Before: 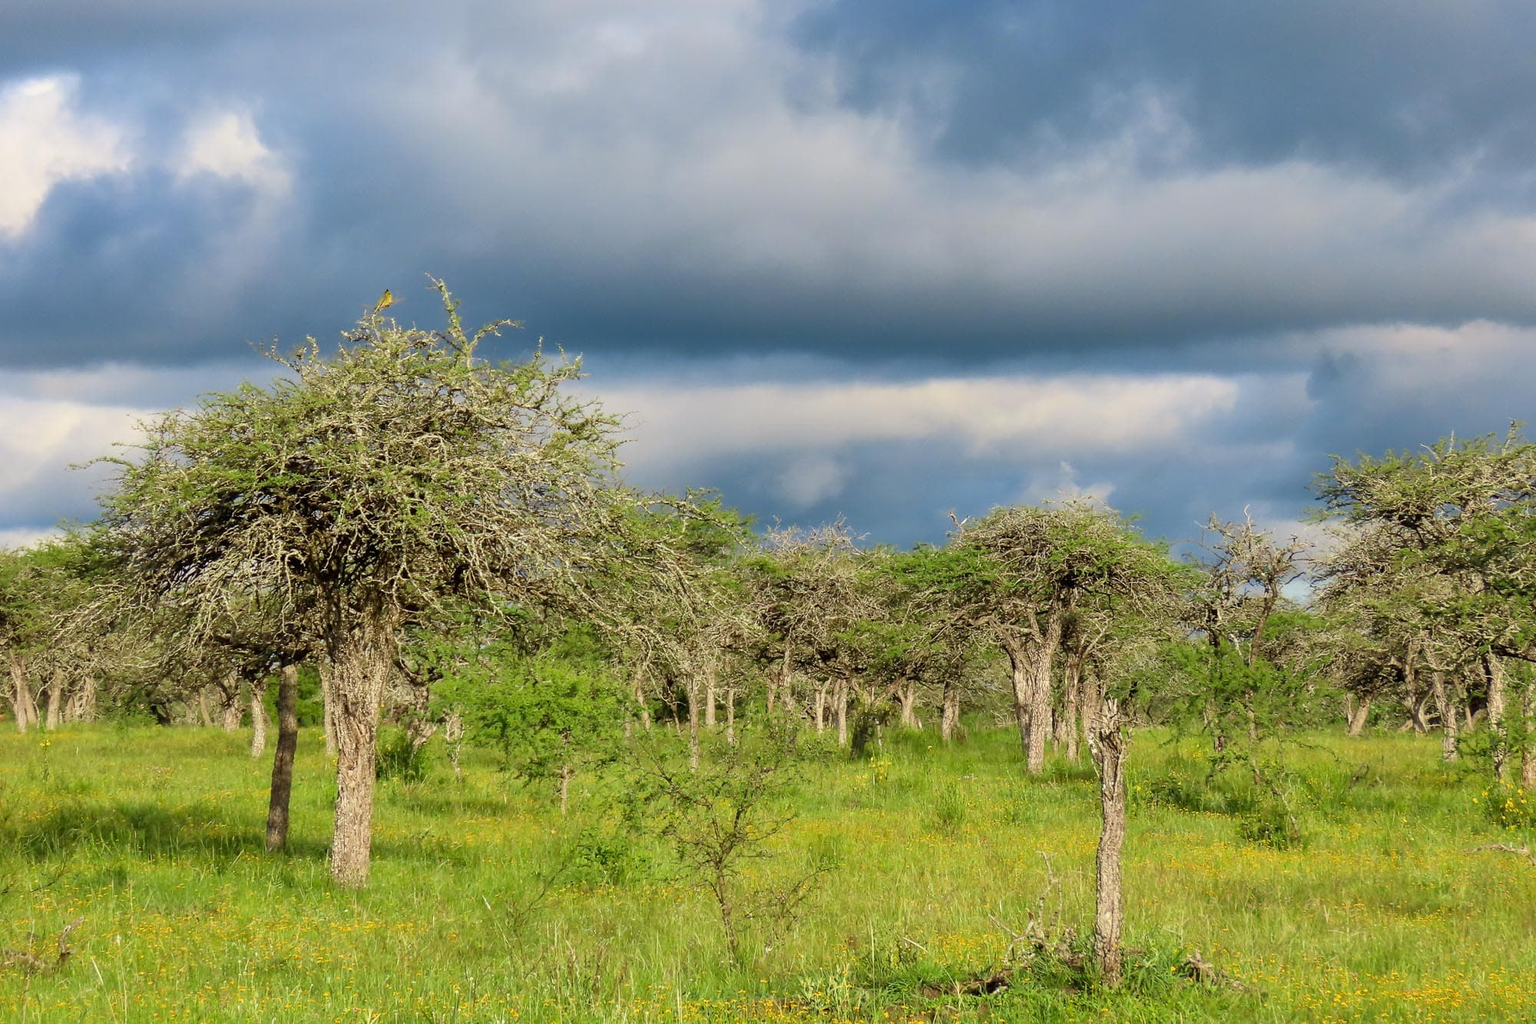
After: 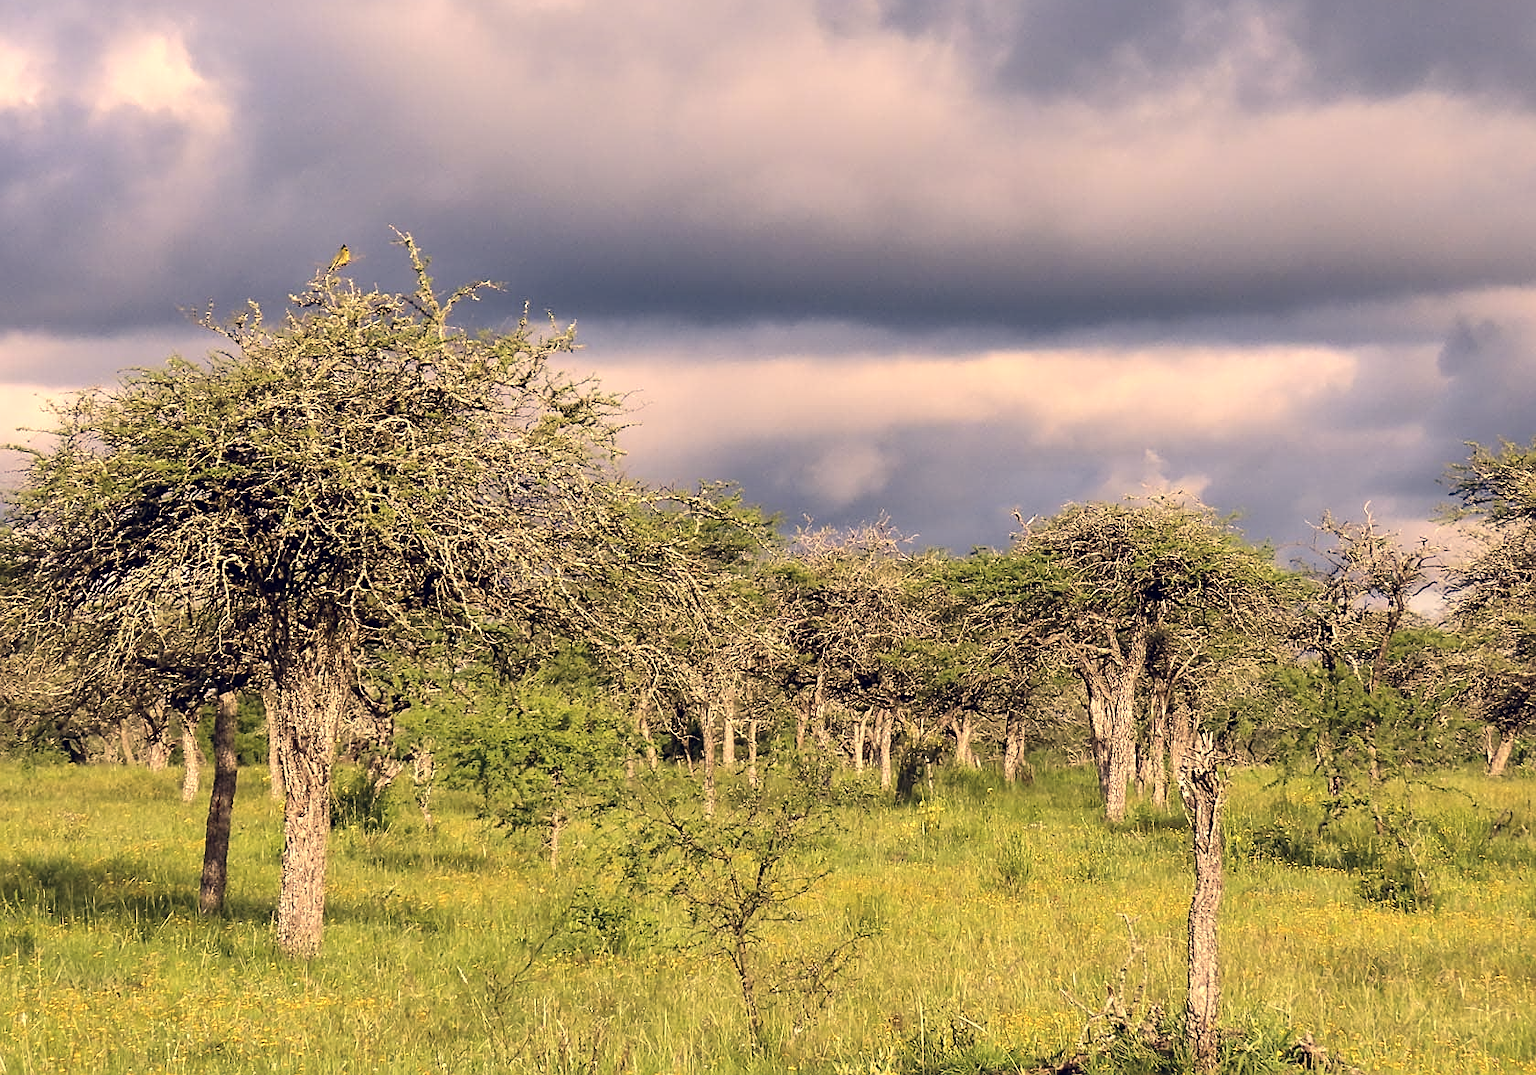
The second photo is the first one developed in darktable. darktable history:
sharpen: on, module defaults
color correction: highlights a* 19.59, highlights b* 27.49, shadows a* 3.46, shadows b* -17.28, saturation 0.73
crop: left 6.446%, top 8.188%, right 9.538%, bottom 3.548%
tone equalizer: -8 EV -0.417 EV, -7 EV -0.389 EV, -6 EV -0.333 EV, -5 EV -0.222 EV, -3 EV 0.222 EV, -2 EV 0.333 EV, -1 EV 0.389 EV, +0 EV 0.417 EV, edges refinement/feathering 500, mask exposure compensation -1.57 EV, preserve details no
